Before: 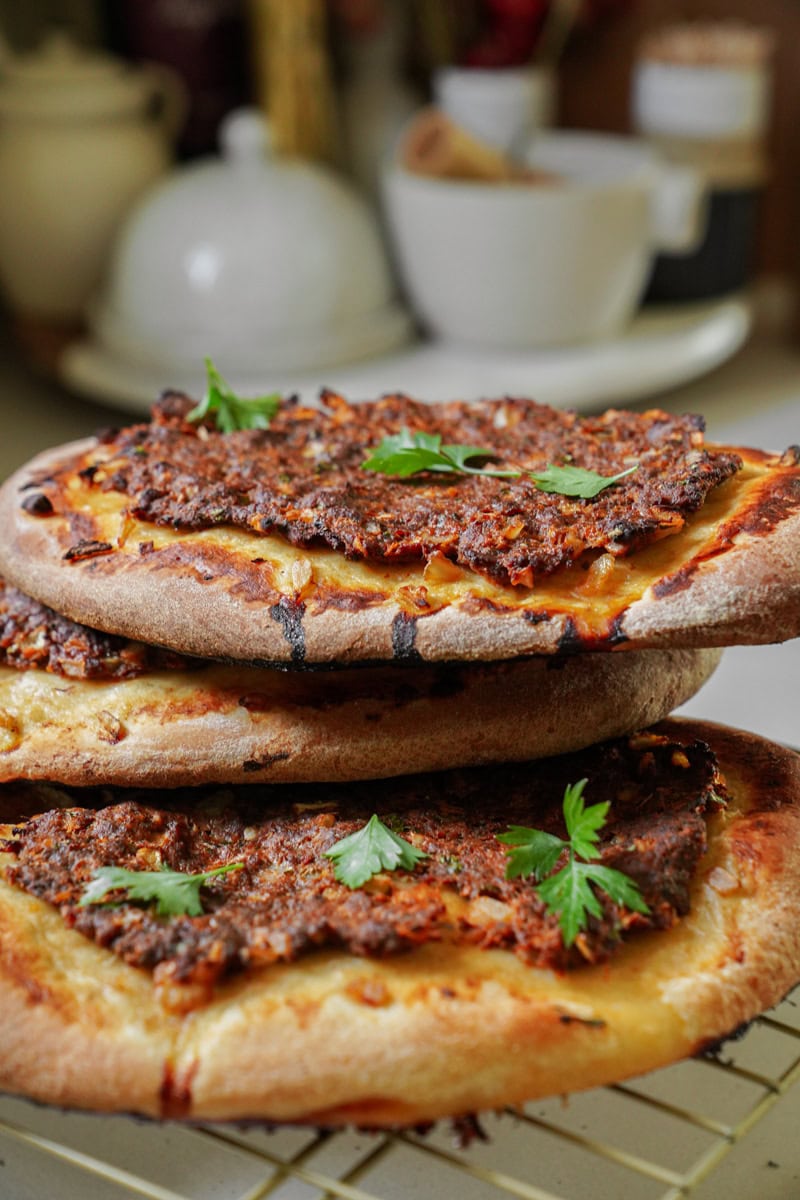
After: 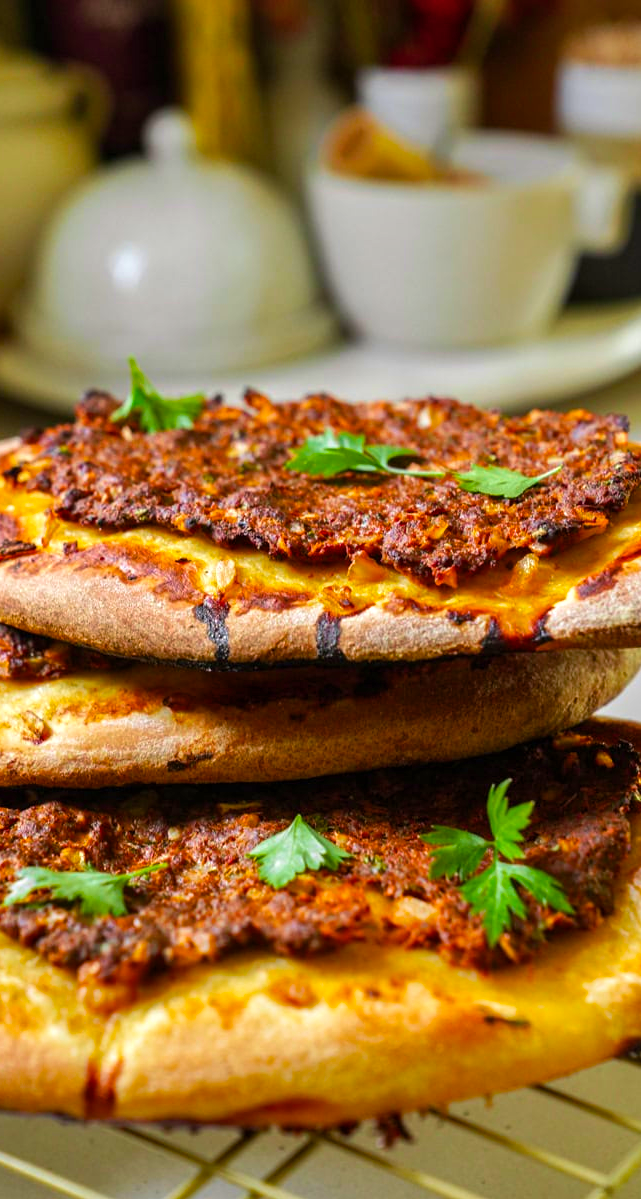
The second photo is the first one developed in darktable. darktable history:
velvia: on, module defaults
shadows and highlights: shadows 30.63, highlights -62.94, highlights color adjustment 89.7%, soften with gaussian
color correction: highlights b* 0.037
tone equalizer: -8 EV -0.406 EV, -7 EV -0.408 EV, -6 EV -0.363 EV, -5 EV -0.209 EV, -3 EV 0.251 EV, -2 EV 0.335 EV, -1 EV 0.415 EV, +0 EV 0.419 EV, smoothing diameter 24.91%, edges refinement/feathering 7.65, preserve details guided filter
crop and rotate: left 9.599%, right 10.187%
color balance rgb: linear chroma grading › global chroma 8.831%, perceptual saturation grading › global saturation 29.876%, global vibrance 20%
